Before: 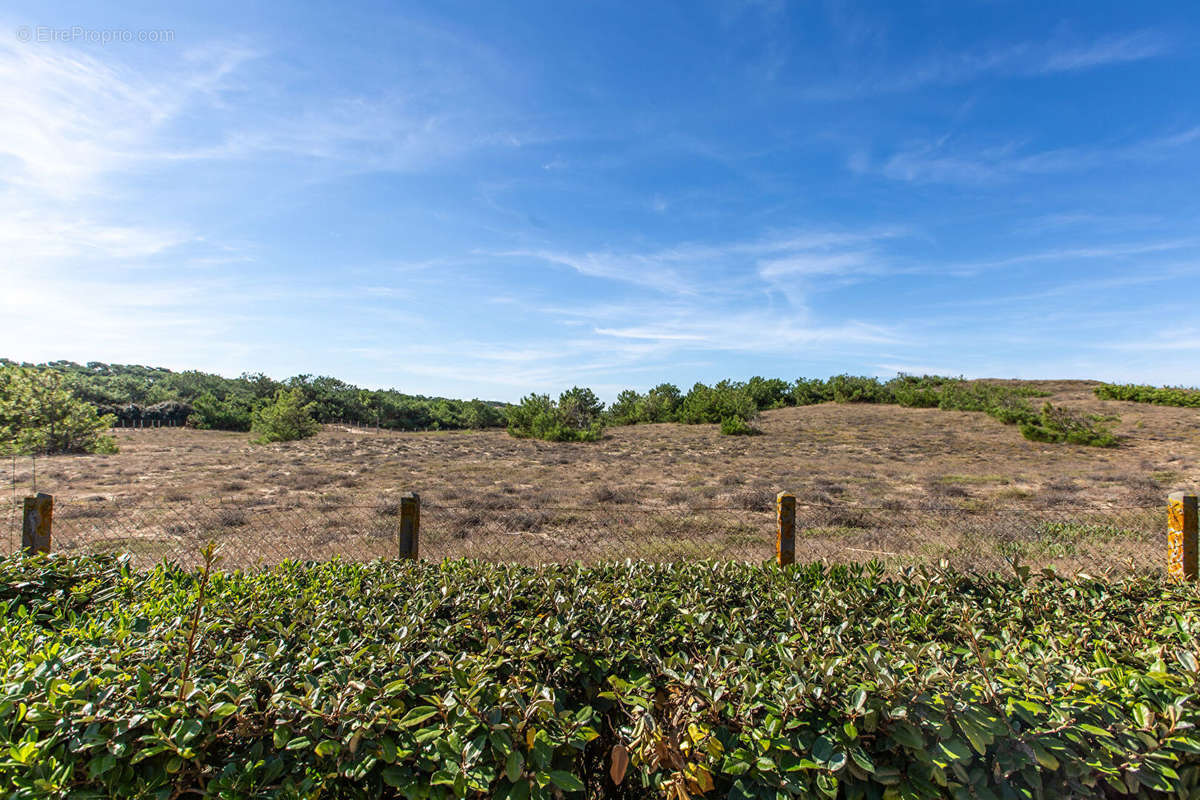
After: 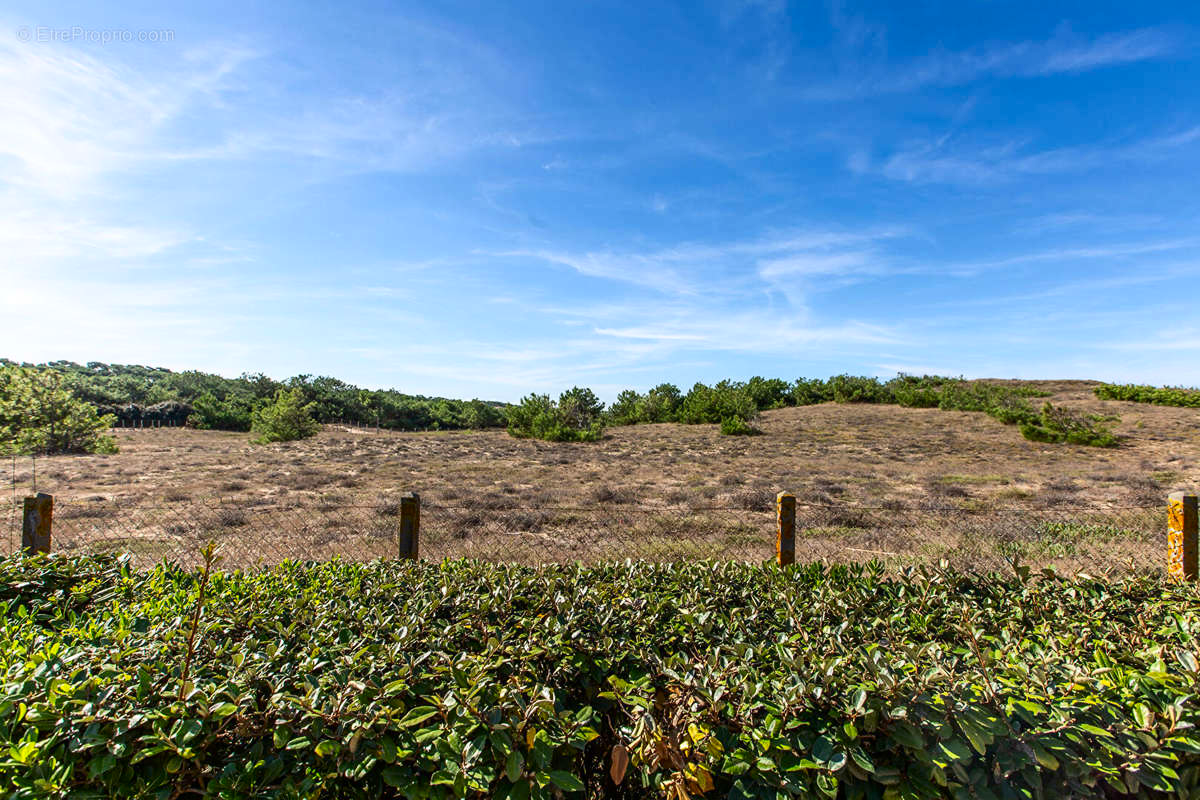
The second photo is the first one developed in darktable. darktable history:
contrast brightness saturation: contrast 0.151, brightness -0.01, saturation 0.101
